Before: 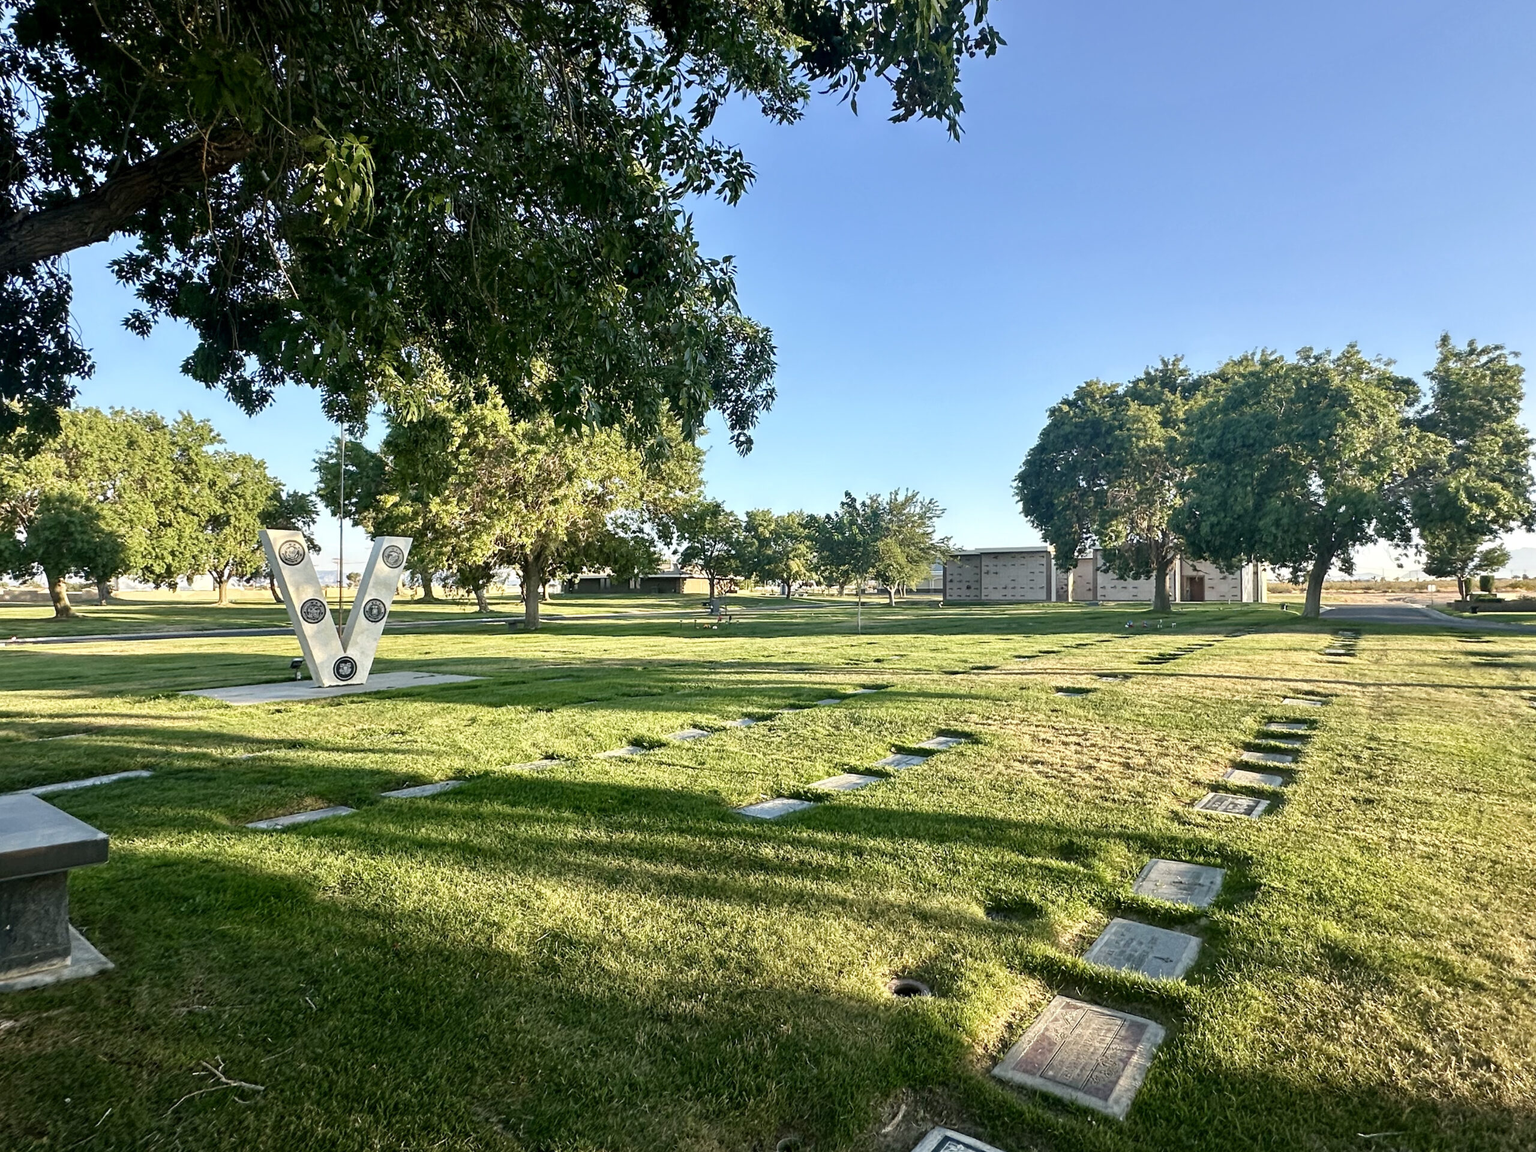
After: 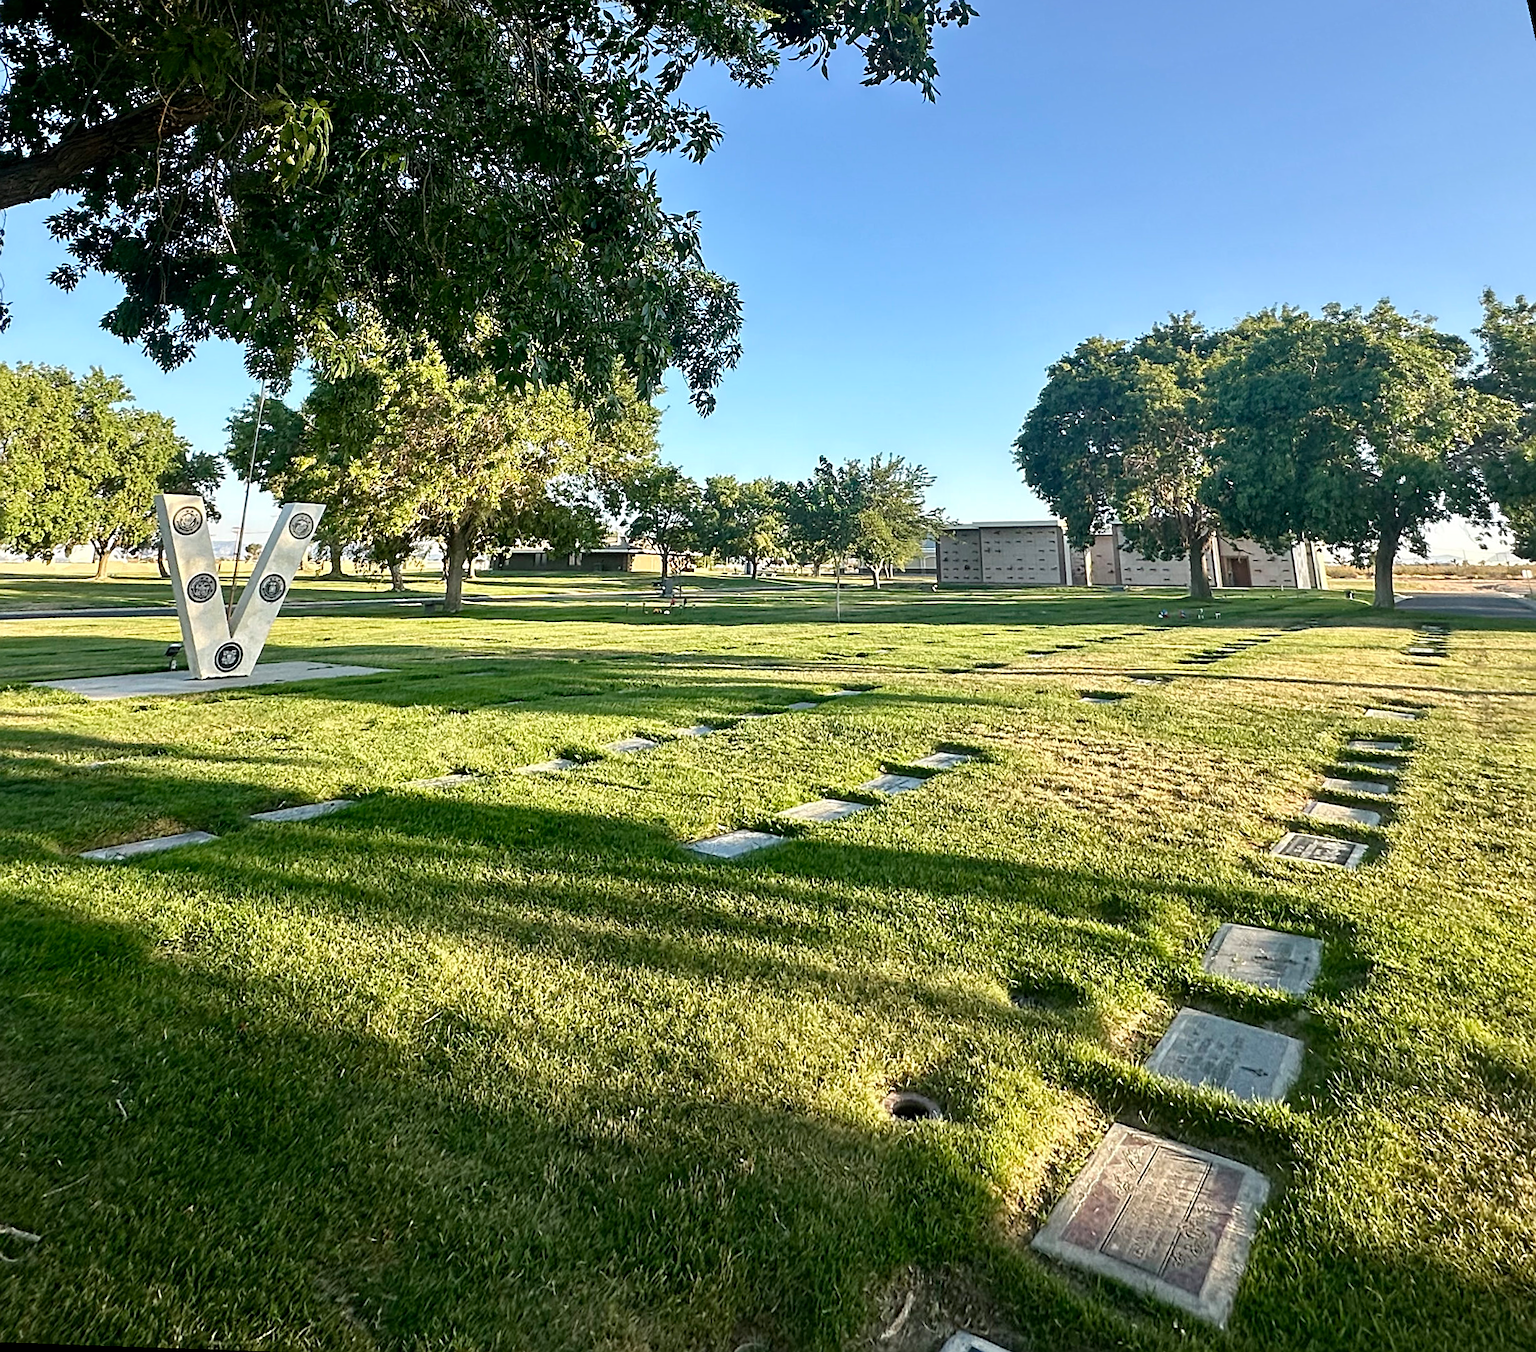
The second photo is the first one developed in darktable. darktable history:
sharpen: on, module defaults
rotate and perspective: rotation 0.72°, lens shift (vertical) -0.352, lens shift (horizontal) -0.051, crop left 0.152, crop right 0.859, crop top 0.019, crop bottom 0.964
